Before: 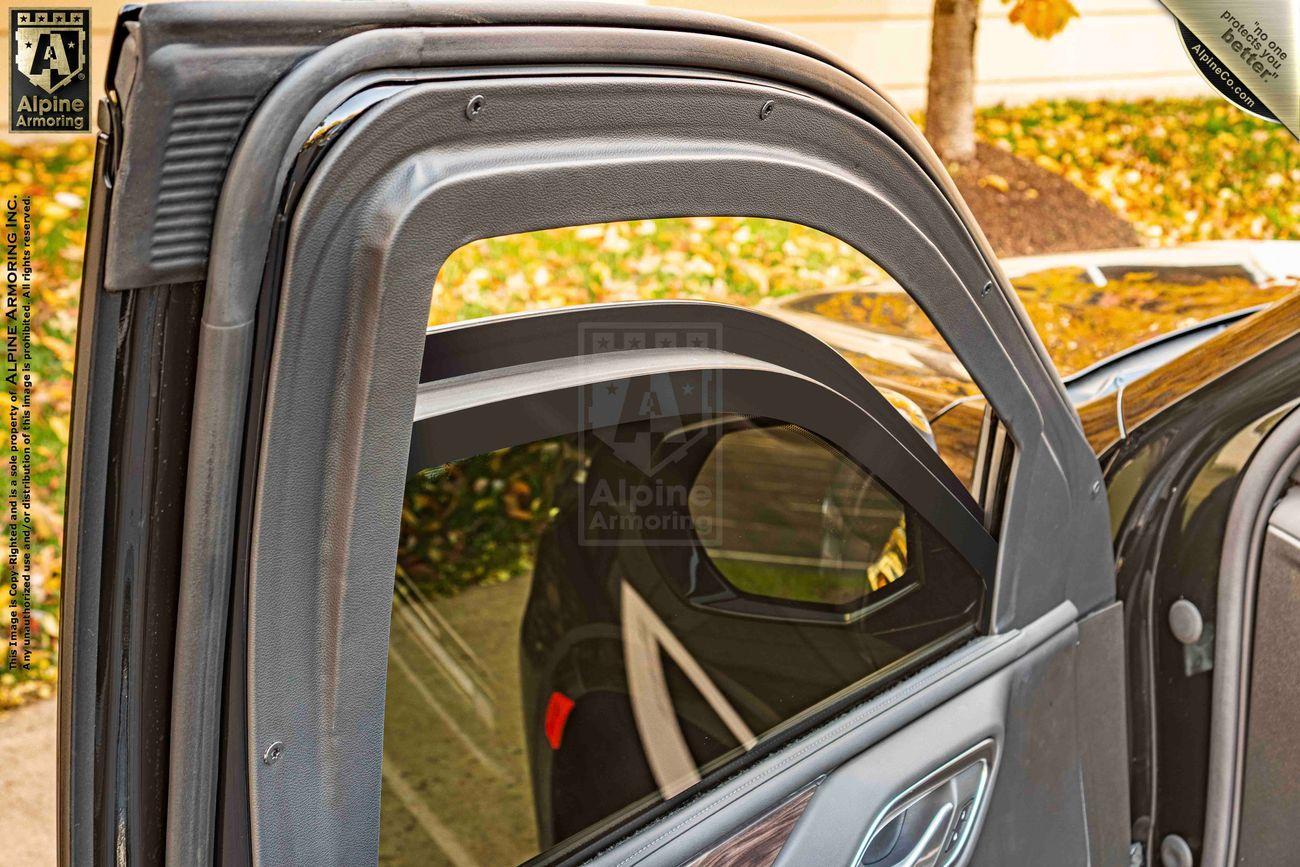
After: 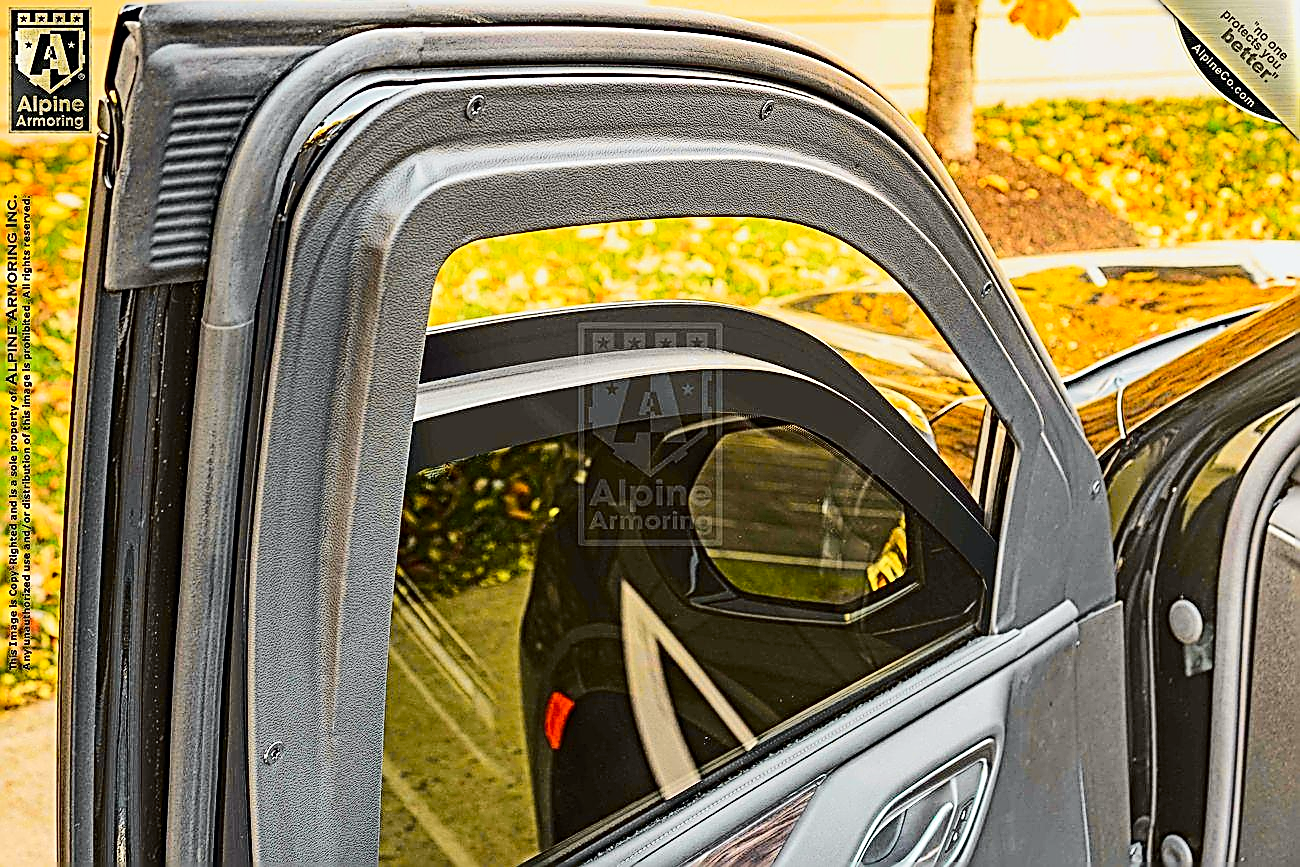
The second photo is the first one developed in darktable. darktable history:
sharpen: amount 1.861
tone curve: curves: ch0 [(0, 0) (0.11, 0.081) (0.256, 0.259) (0.398, 0.475) (0.498, 0.611) (0.65, 0.757) (0.835, 0.883) (1, 0.961)]; ch1 [(0, 0) (0.346, 0.307) (0.408, 0.369) (0.453, 0.457) (0.482, 0.479) (0.502, 0.498) (0.521, 0.51) (0.553, 0.554) (0.618, 0.65) (0.693, 0.727) (1, 1)]; ch2 [(0, 0) (0.366, 0.337) (0.434, 0.46) (0.485, 0.494) (0.5, 0.494) (0.511, 0.508) (0.537, 0.55) (0.579, 0.599) (0.621, 0.693) (1, 1)], color space Lab, independent channels, preserve colors none
